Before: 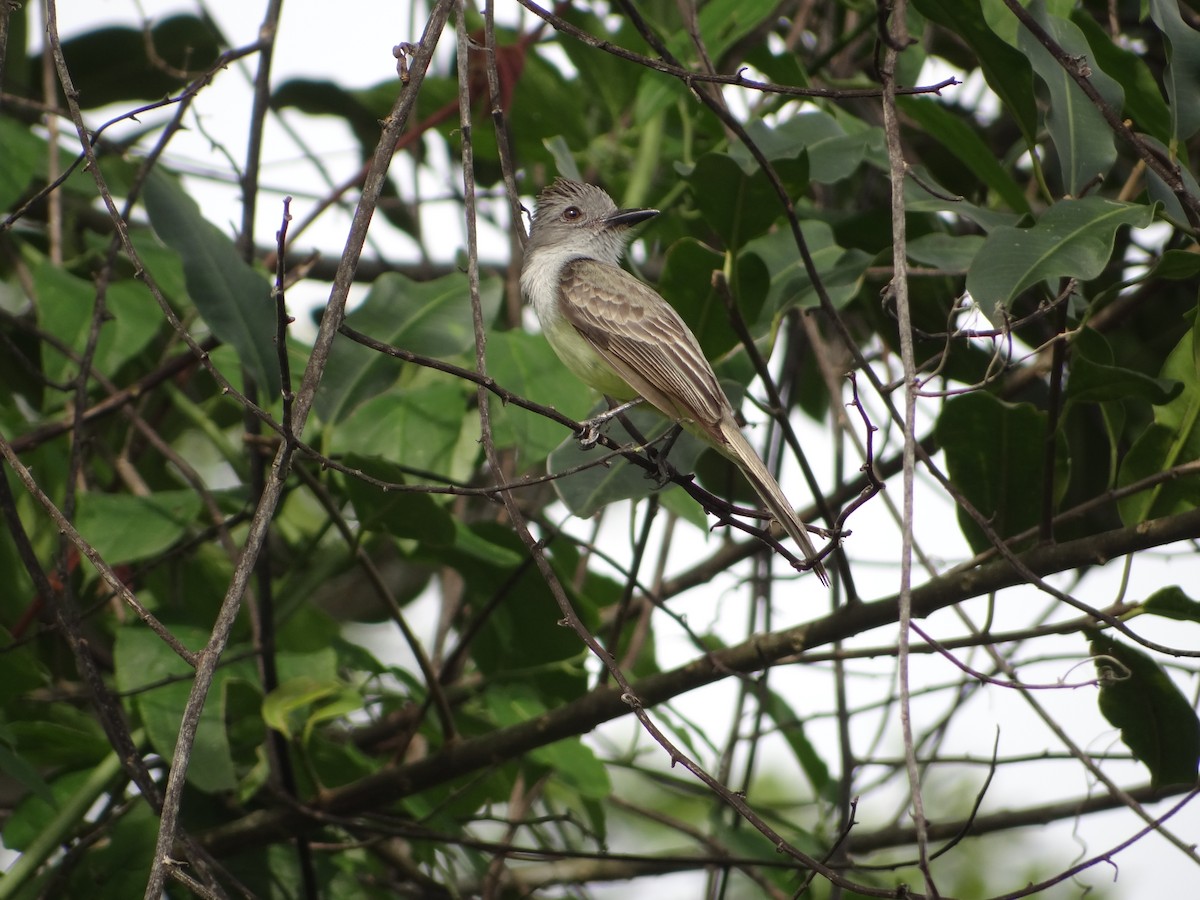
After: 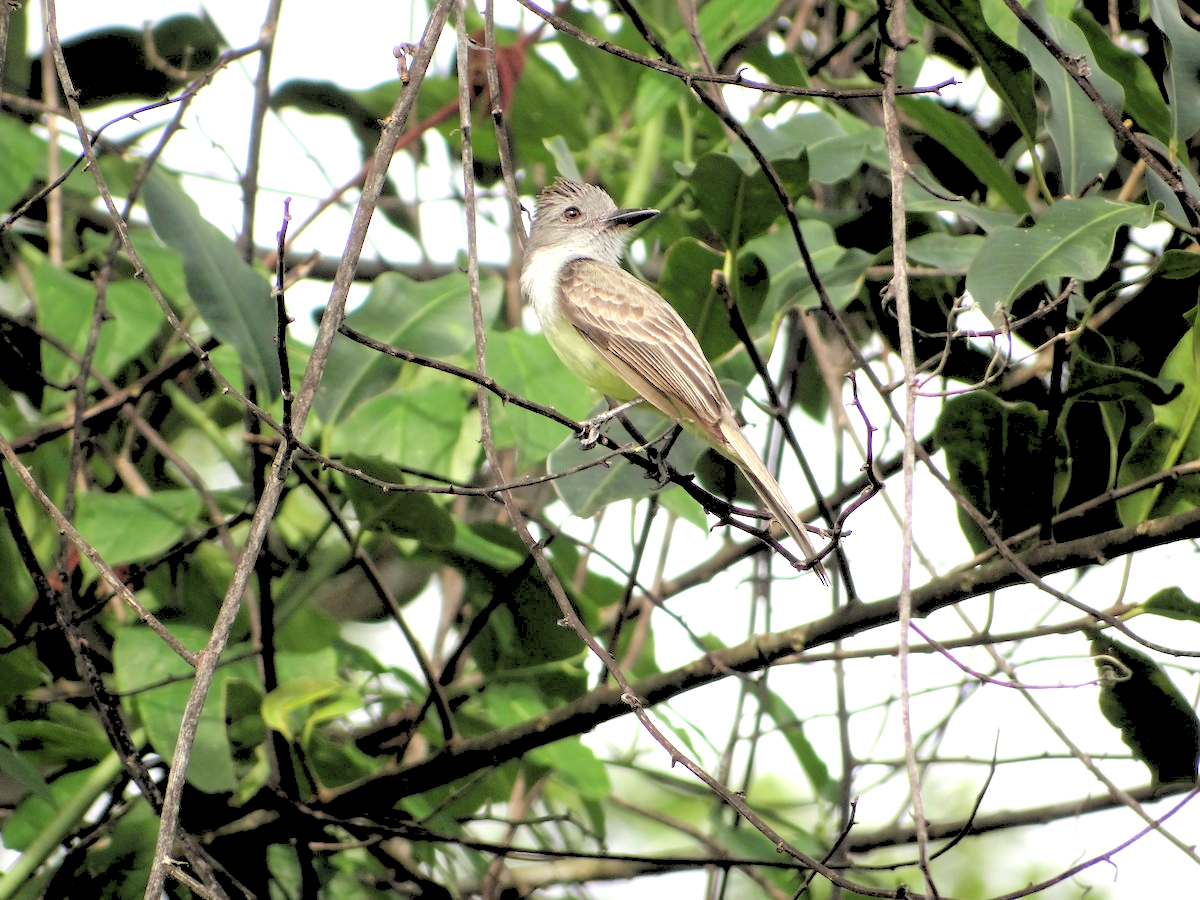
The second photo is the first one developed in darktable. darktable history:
exposure: black level correction 0, exposure 1 EV, compensate exposure bias true, compensate highlight preservation false
rgb levels: levels [[0.027, 0.429, 0.996], [0, 0.5, 1], [0, 0.5, 1]]
